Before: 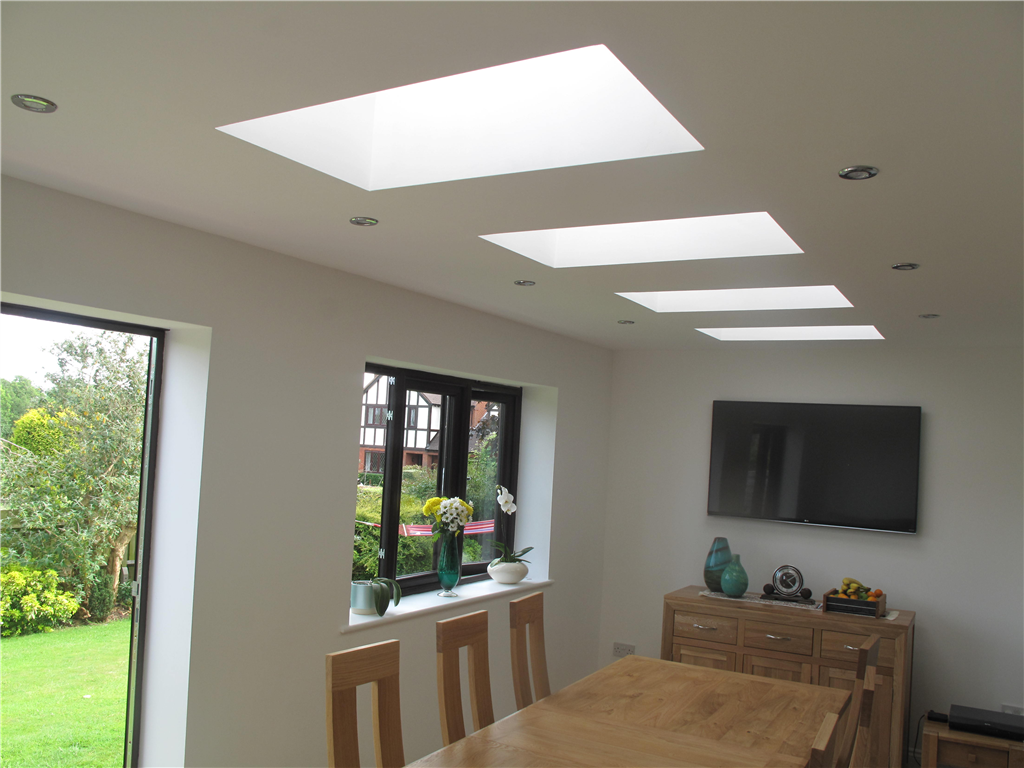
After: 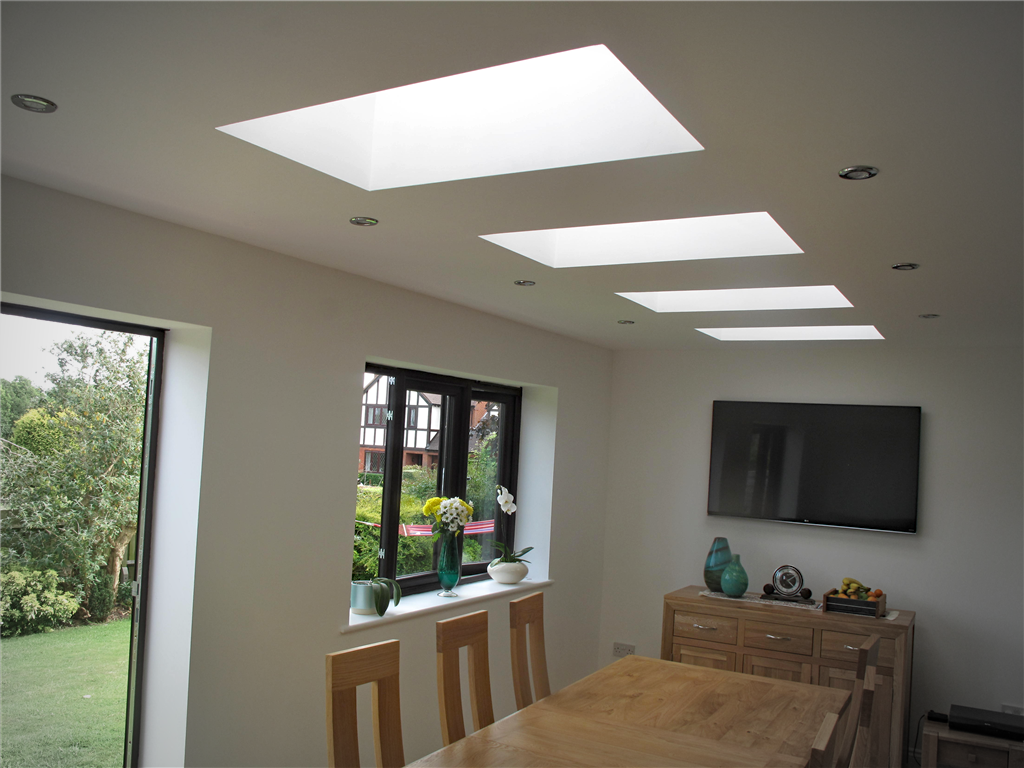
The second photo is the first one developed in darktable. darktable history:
shadows and highlights: shadows 32.83, highlights -47.7, soften with gaussian
haze removal: compatibility mode true, adaptive false
vignetting: fall-off start 67.15%, brightness -0.442, saturation -0.691, width/height ratio 1.011, unbound false
